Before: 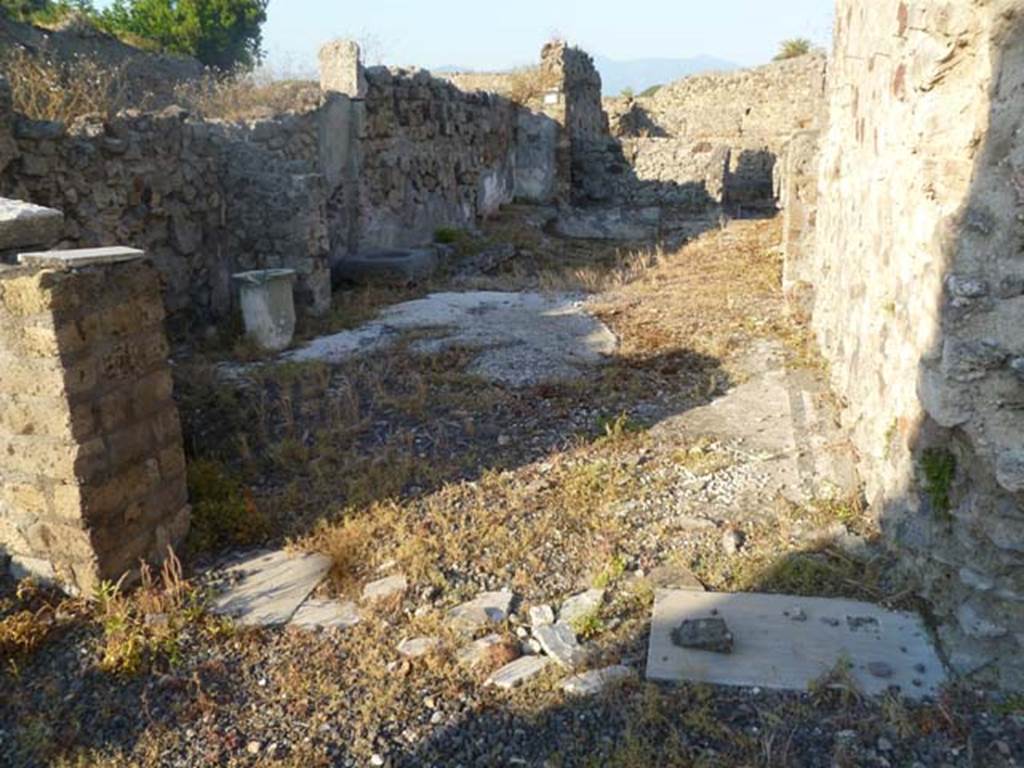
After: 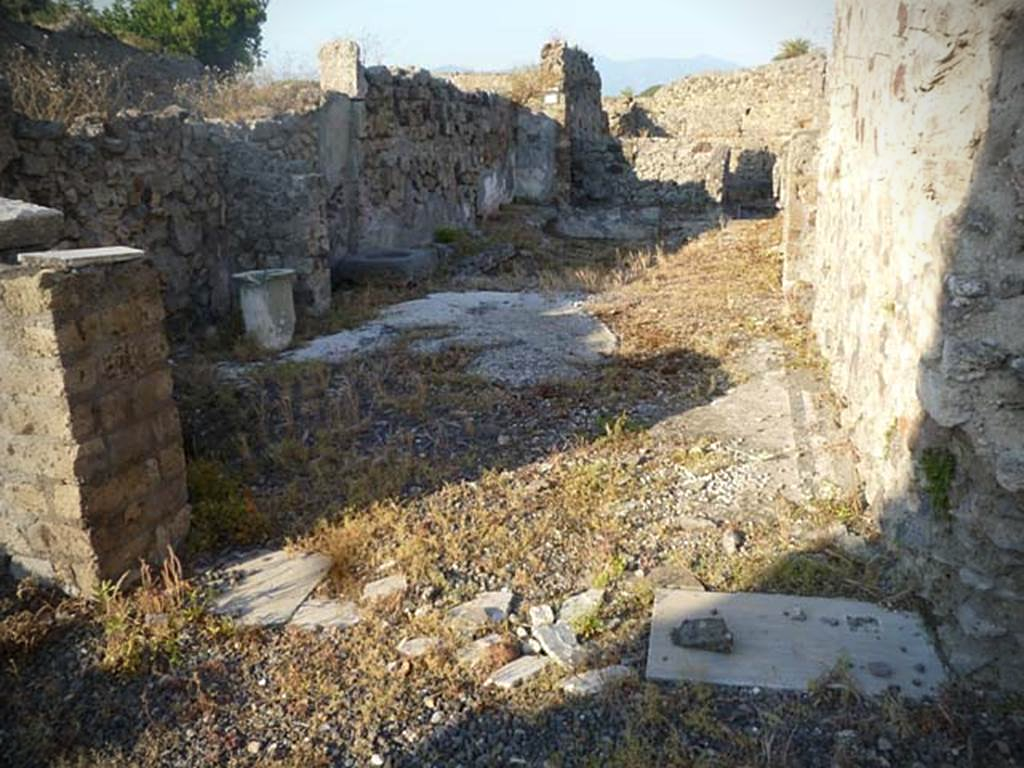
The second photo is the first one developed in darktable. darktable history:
sharpen: amount 0.201
vignetting: brightness -0.793
